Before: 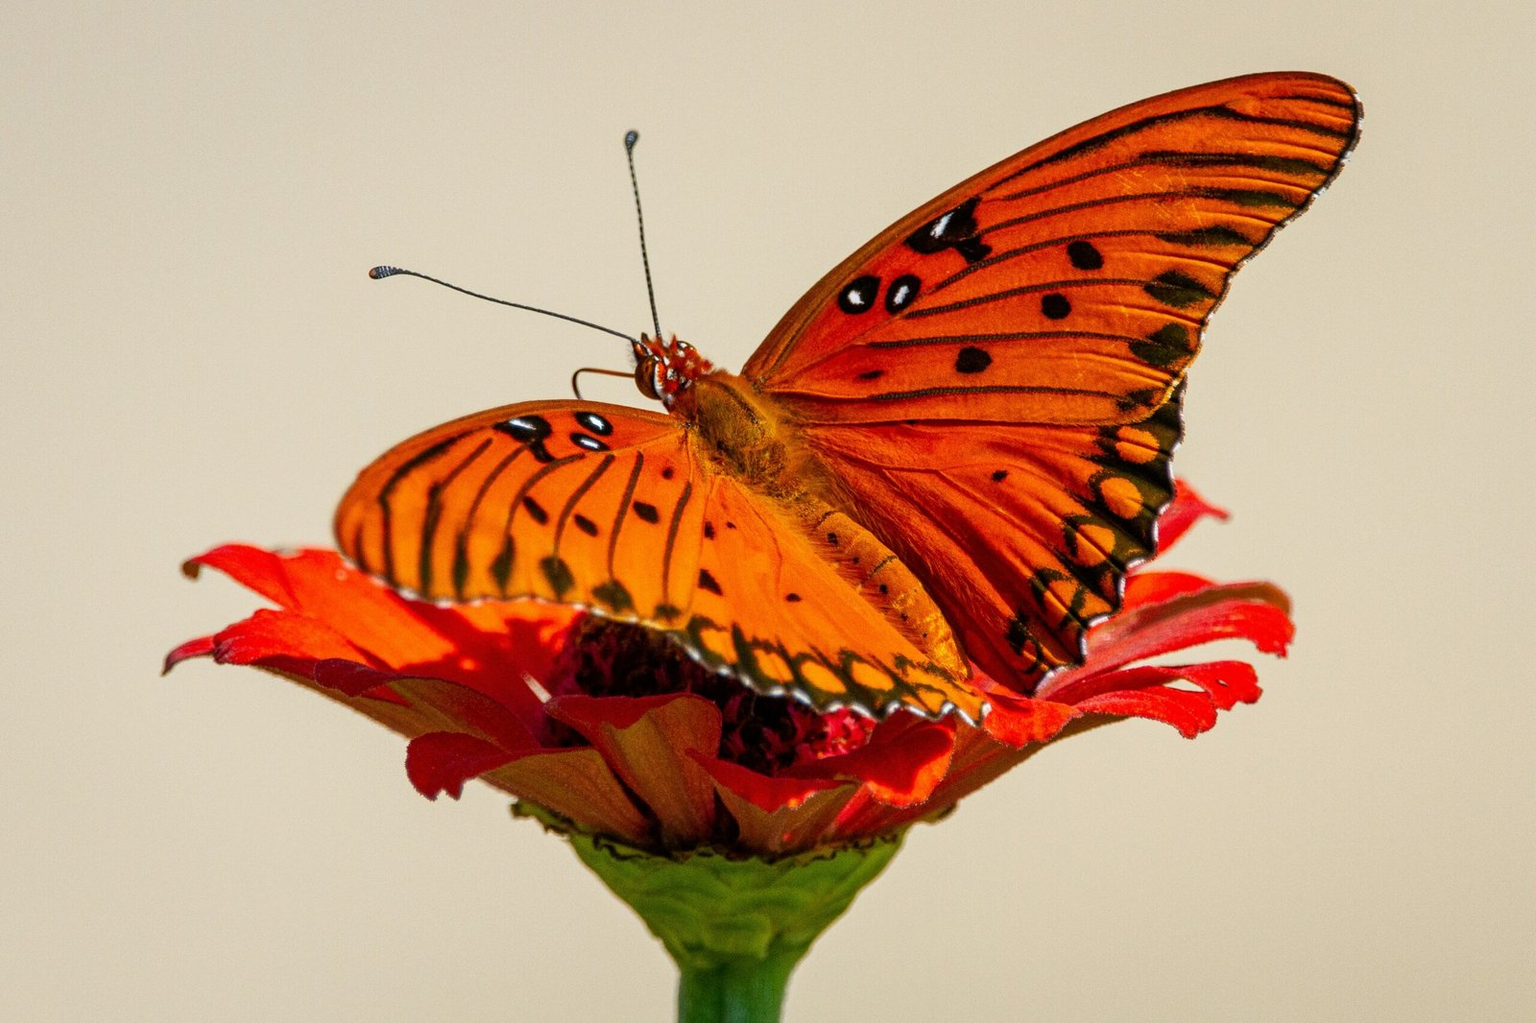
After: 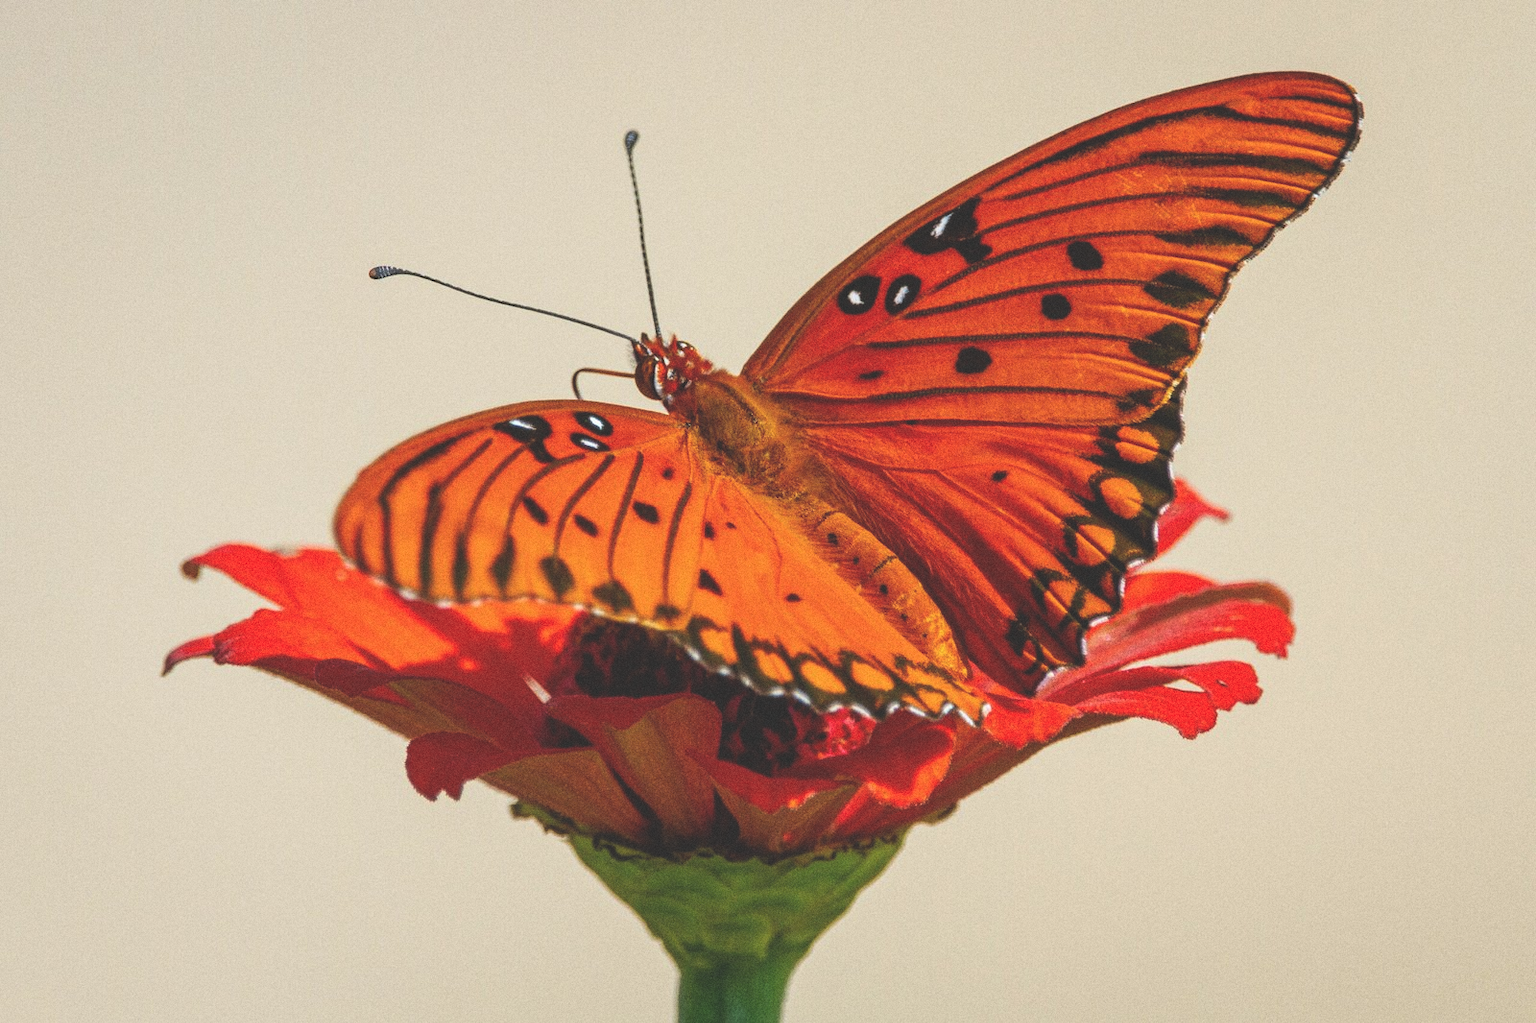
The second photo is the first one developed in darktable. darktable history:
exposure: black level correction -0.03, compensate highlight preservation false
grain: coarseness 0.09 ISO
